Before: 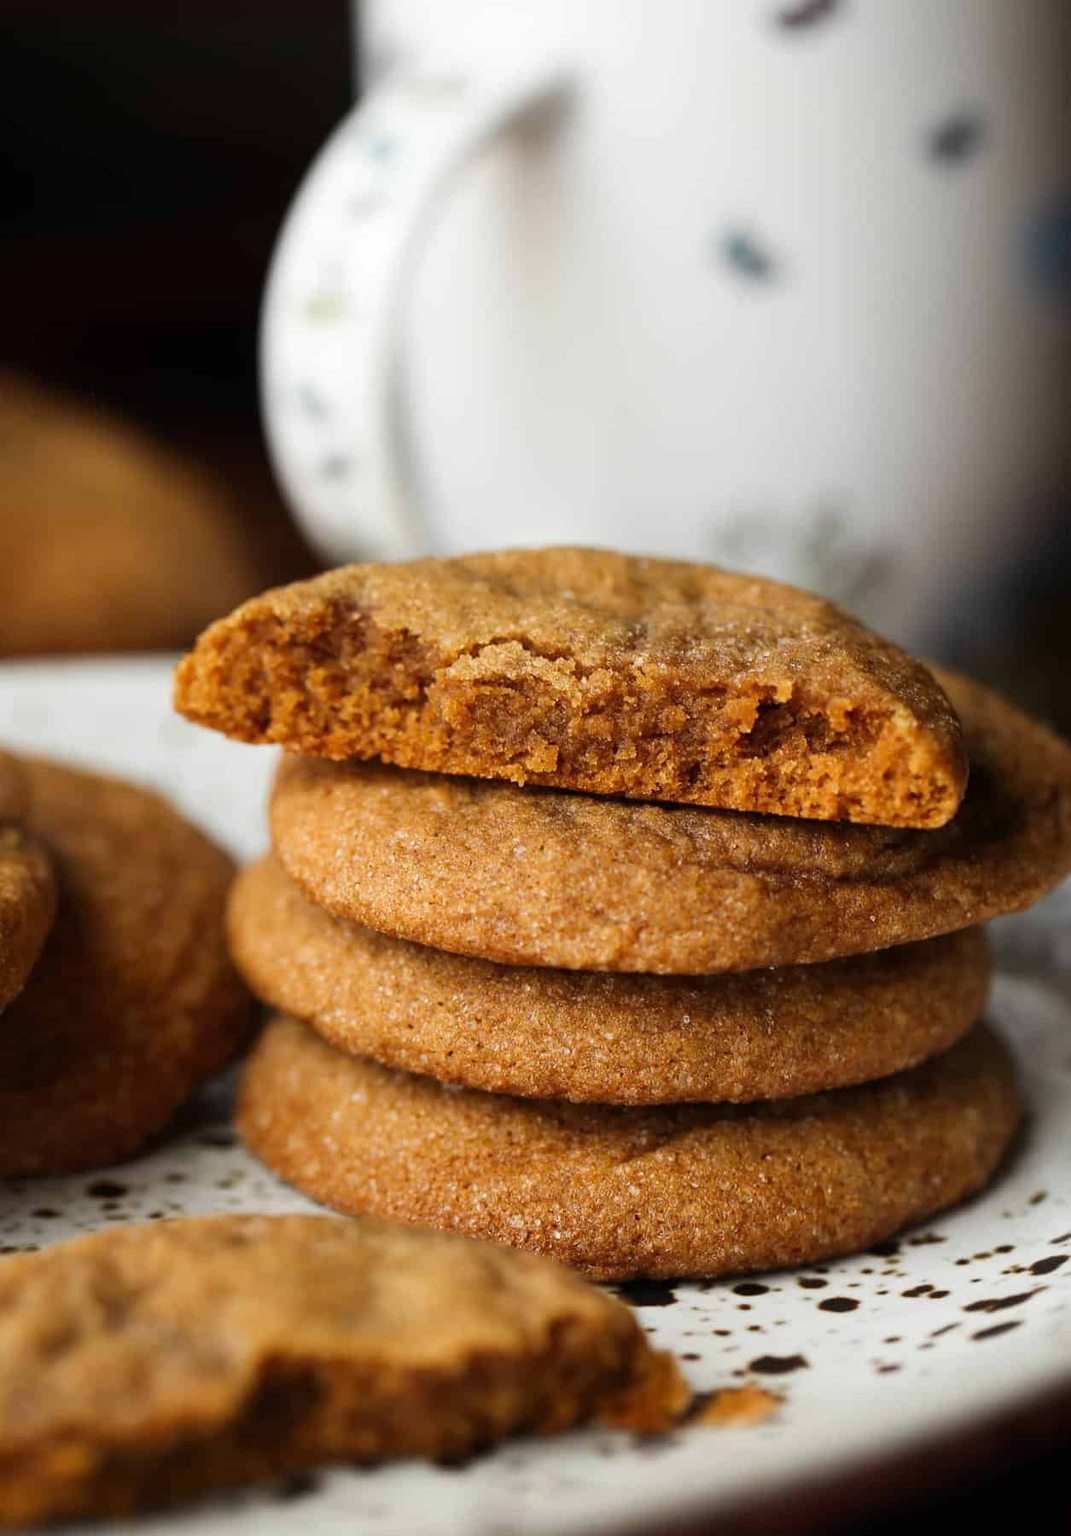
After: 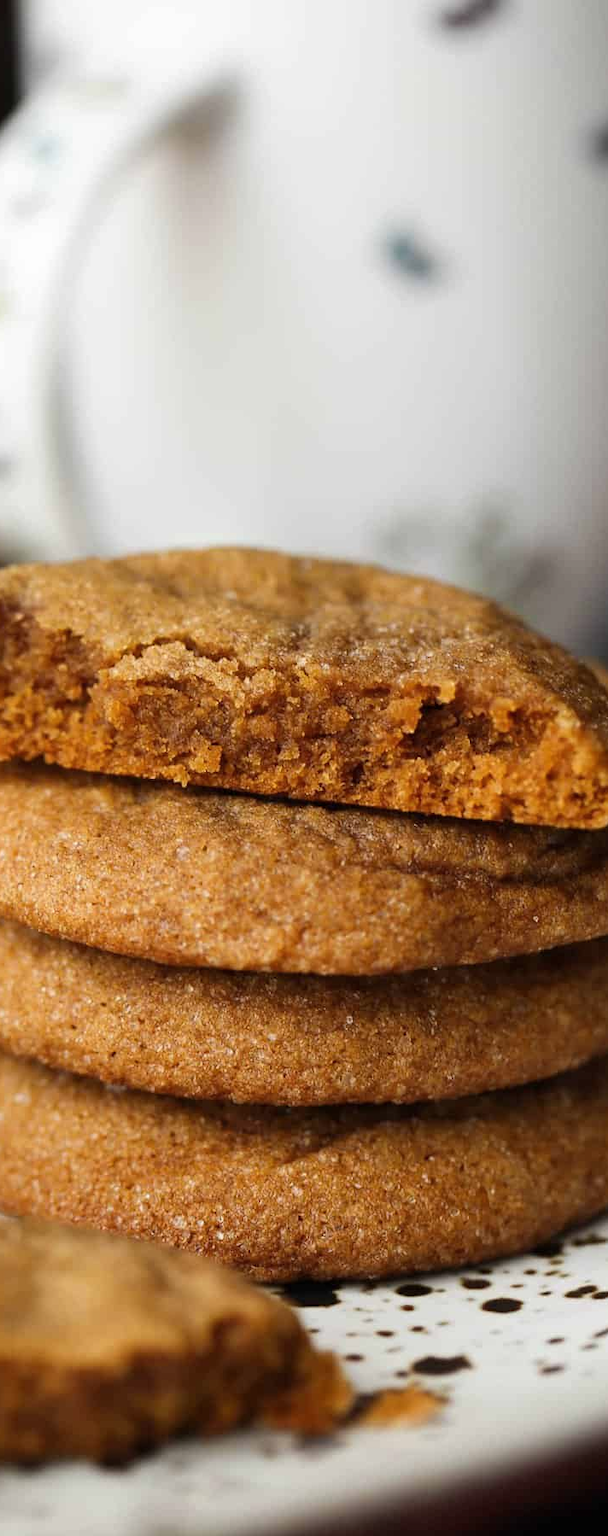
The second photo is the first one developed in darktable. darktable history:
color zones: curves: ch0 [(0.068, 0.464) (0.25, 0.5) (0.48, 0.508) (0.75, 0.536) (0.886, 0.476) (0.967, 0.456)]; ch1 [(0.066, 0.456) (0.25, 0.5) (0.616, 0.508) (0.746, 0.56) (0.934, 0.444)]
crop: left 31.504%, top 0.017%, right 11.636%
